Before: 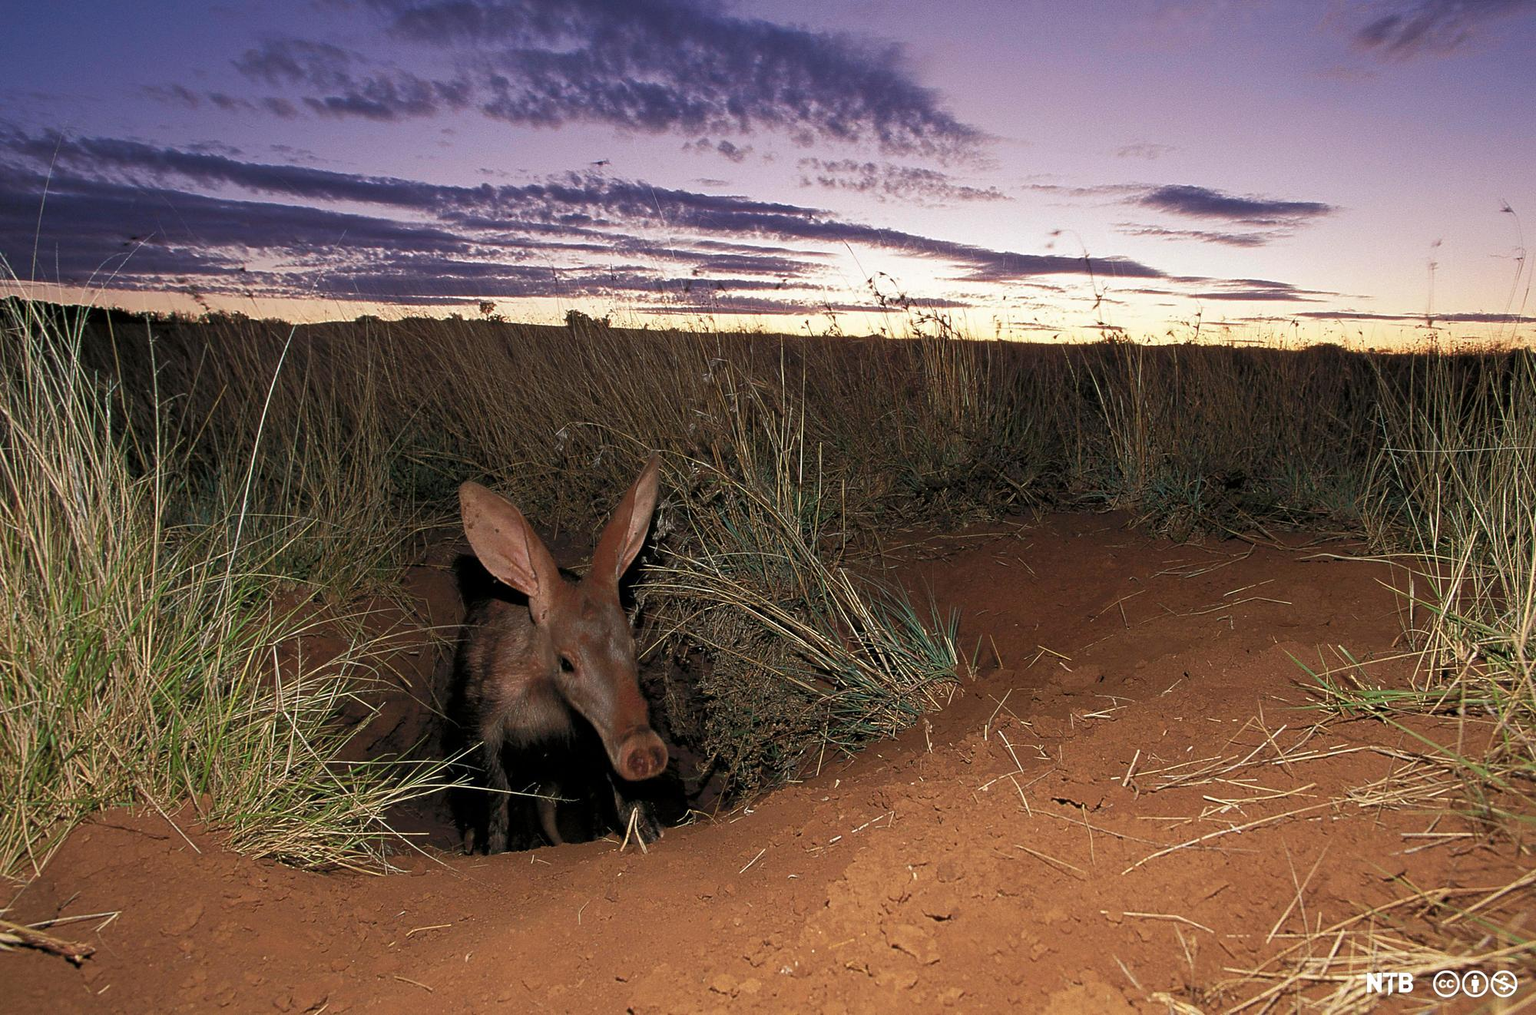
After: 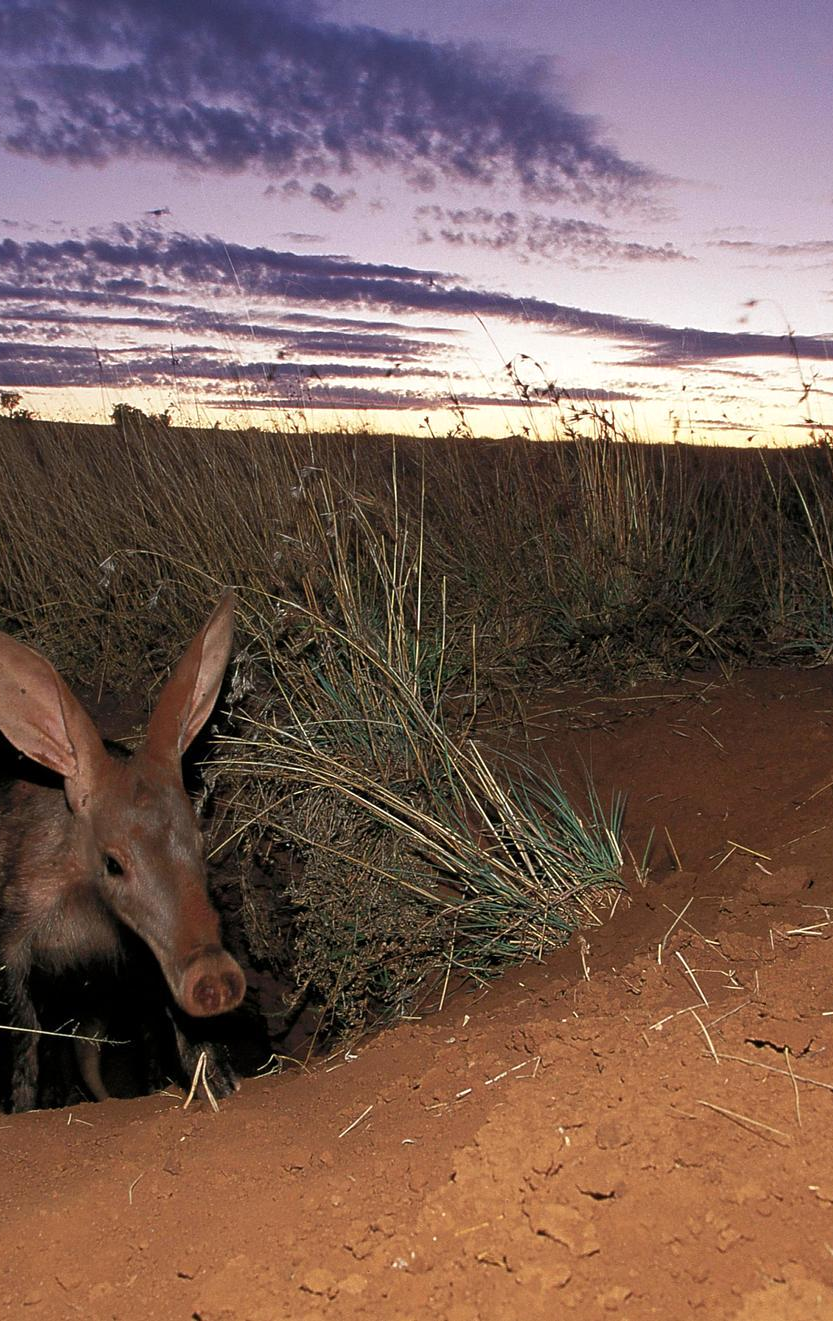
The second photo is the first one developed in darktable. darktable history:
levels: levels [0, 0.492, 0.984]
crop: left 31.229%, right 27.105%
